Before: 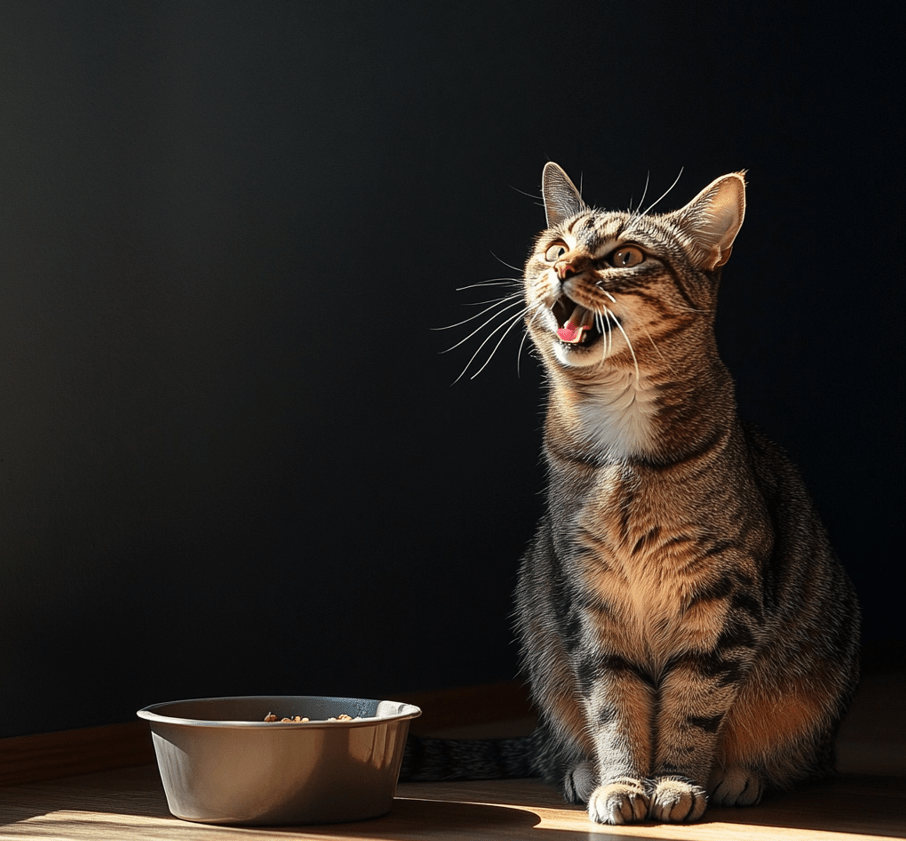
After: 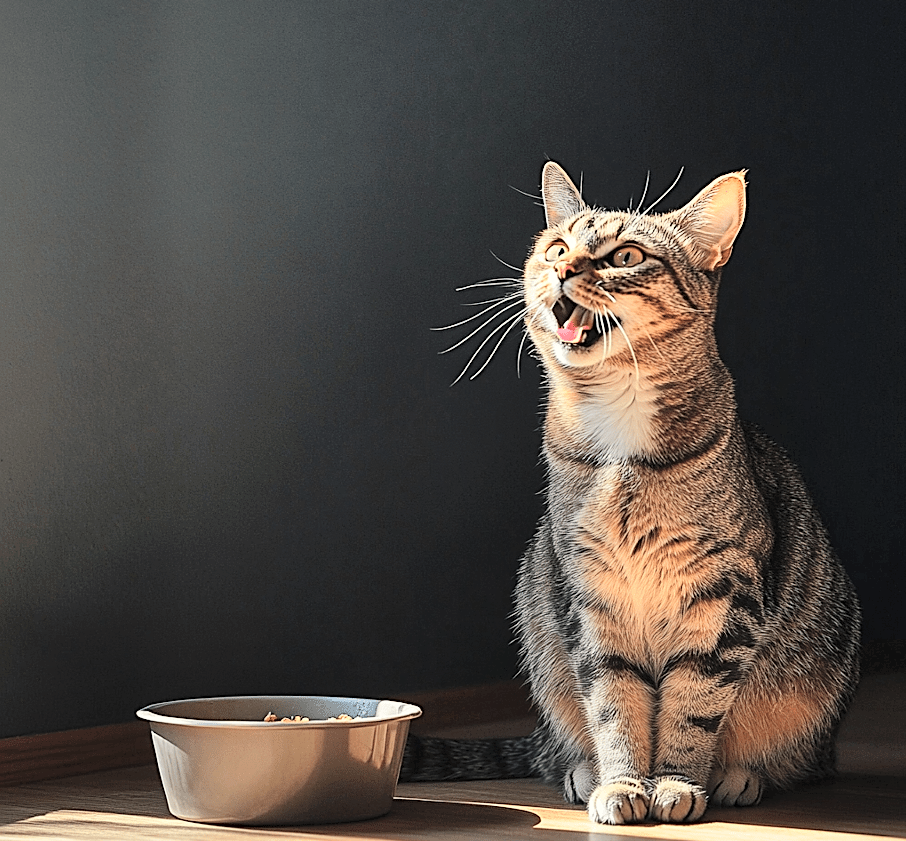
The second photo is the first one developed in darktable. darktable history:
shadows and highlights: low approximation 0.01, soften with gaussian
sharpen: on, module defaults
global tonemap: drago (0.7, 100)
